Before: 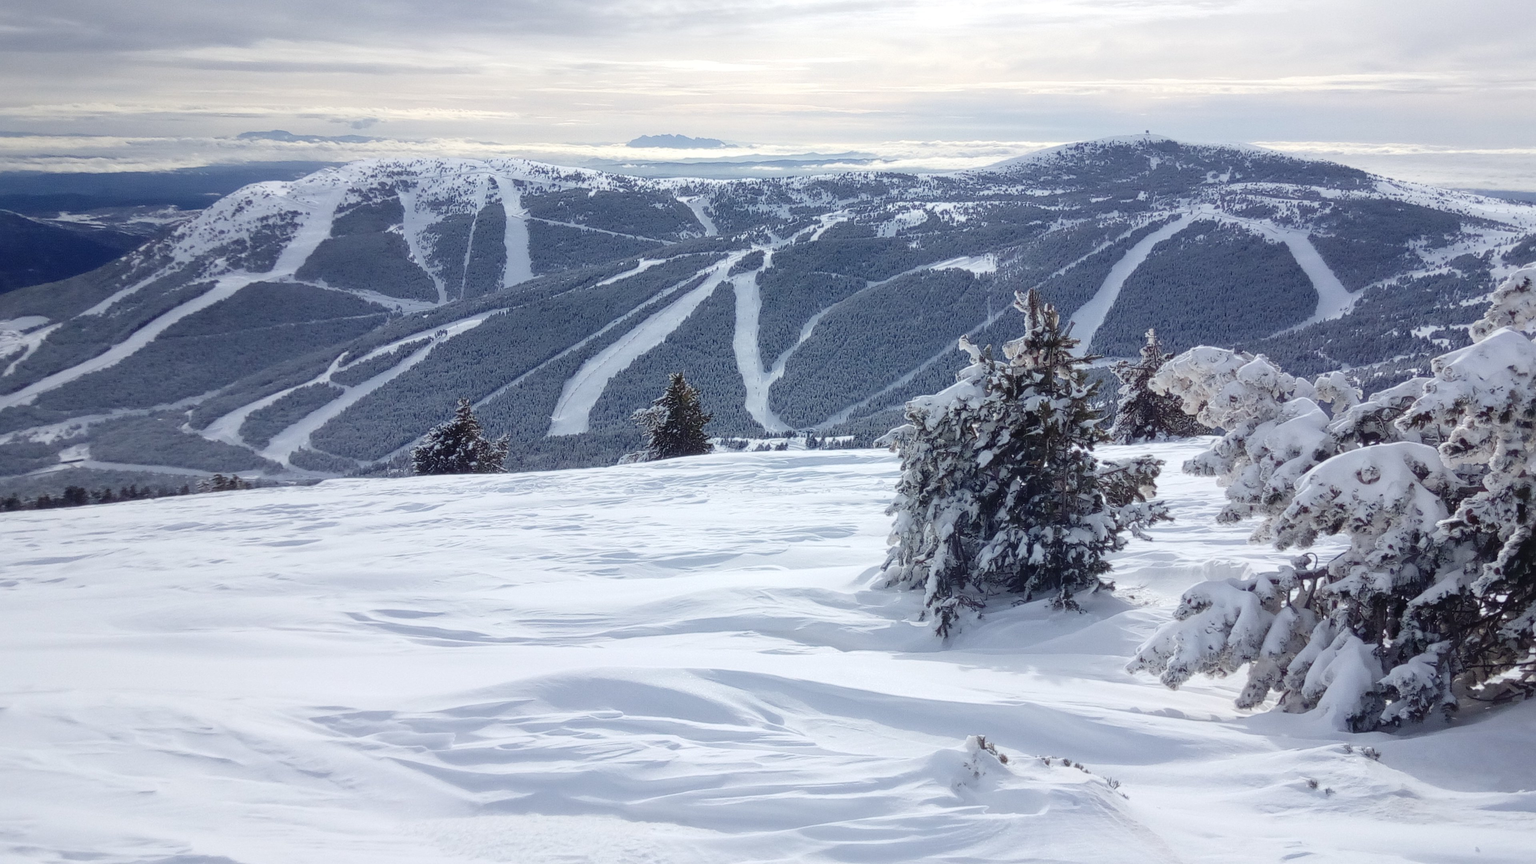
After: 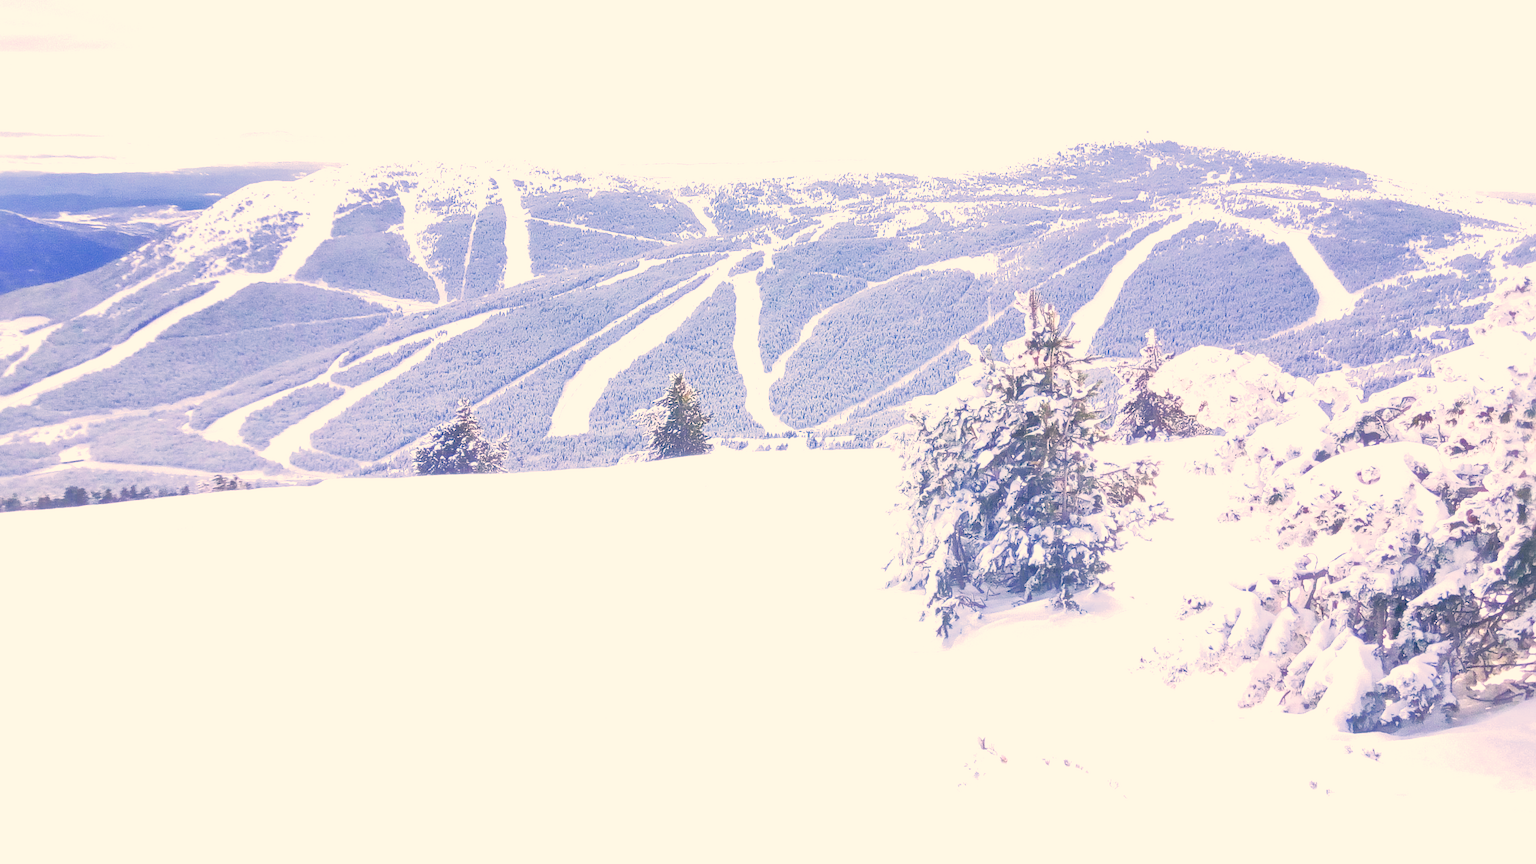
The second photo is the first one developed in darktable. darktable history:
exposure: black level correction 0, exposure 3.972 EV, compensate exposure bias true, compensate highlight preservation false
filmic rgb: black relative exposure -4.63 EV, white relative exposure 4.76 EV, hardness 2.35, latitude 36.42%, contrast 1.049, highlights saturation mix 1.12%, shadows ↔ highlights balance 1.24%
shadows and highlights: on, module defaults
color correction: highlights a* 10.36, highlights b* 14.2, shadows a* -10.33, shadows b* -15.03
